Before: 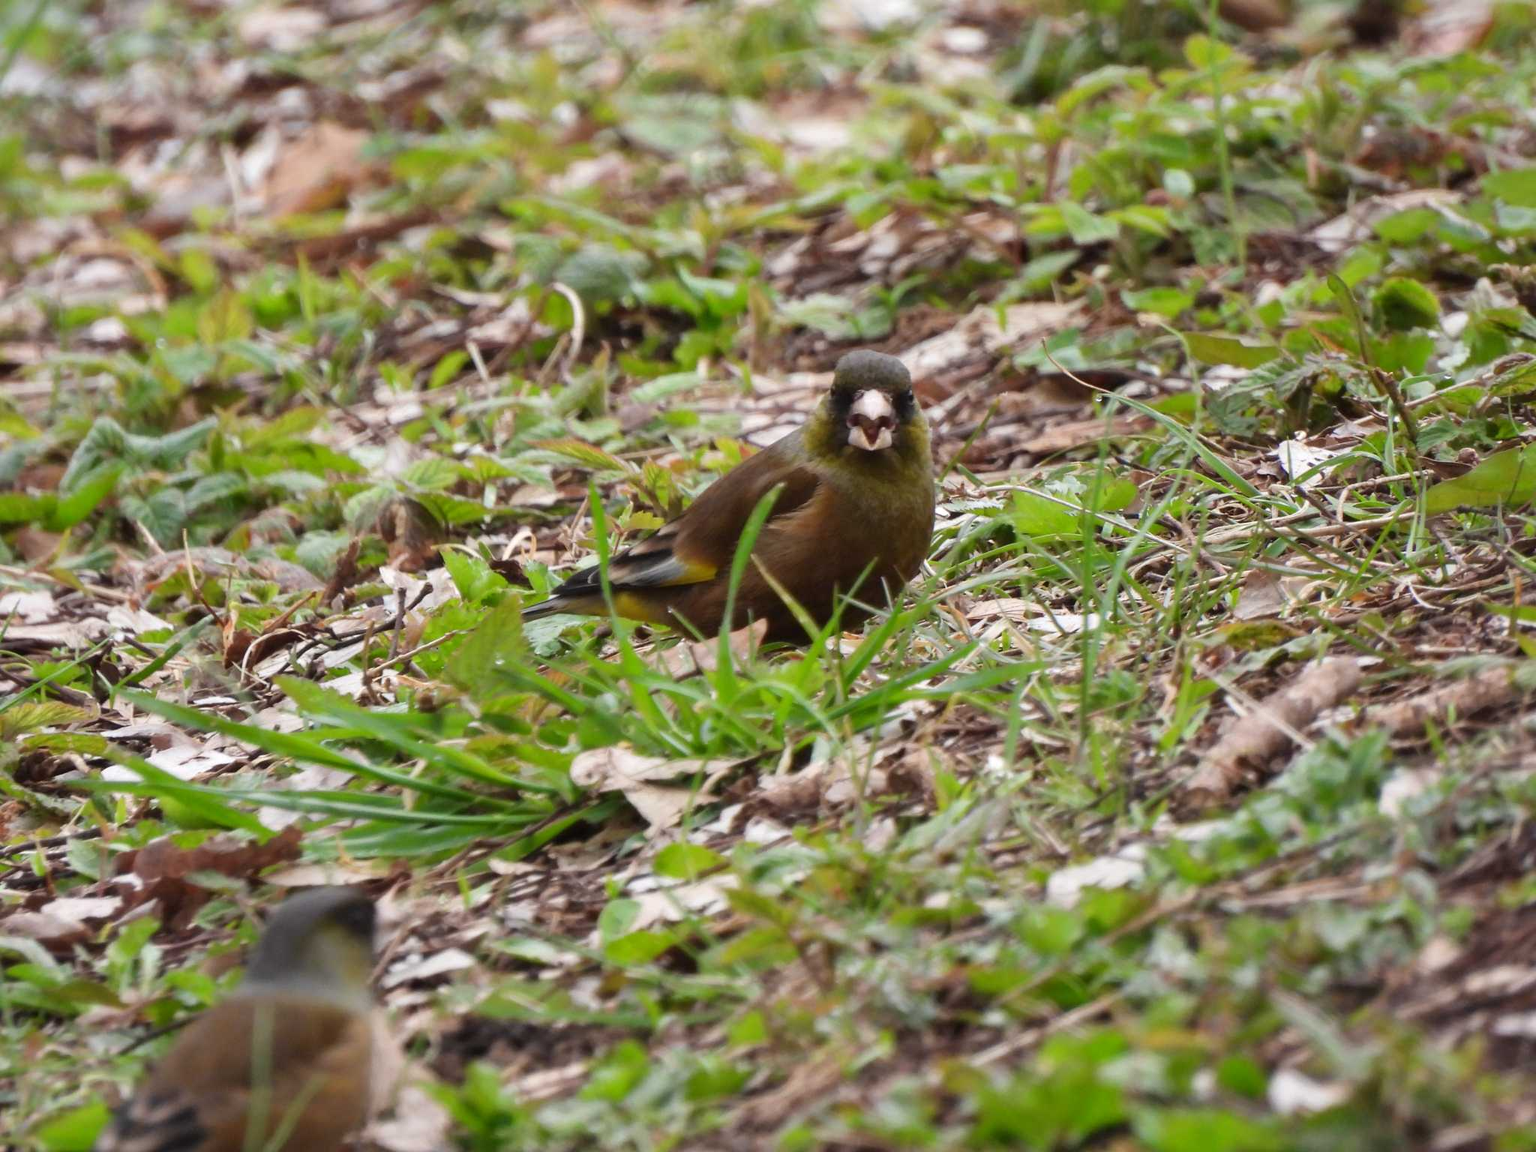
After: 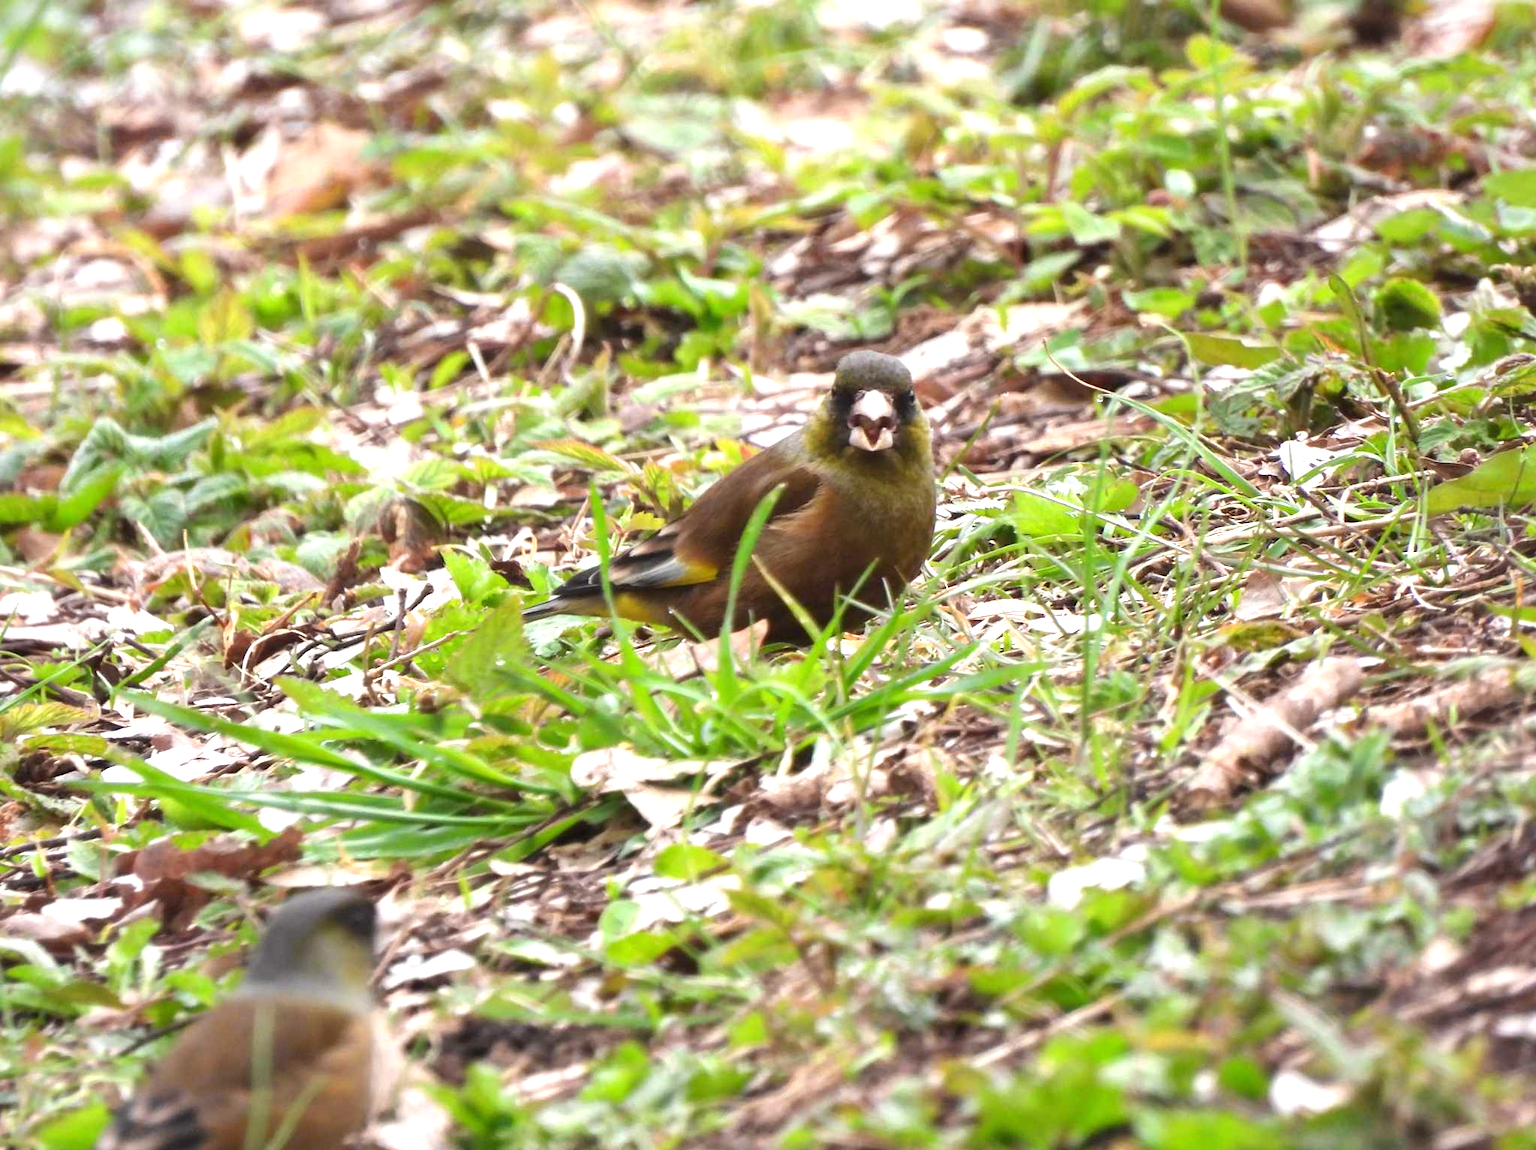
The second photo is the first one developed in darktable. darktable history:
exposure: black level correction 0, exposure 0.95 EV, compensate exposure bias true, compensate highlight preservation false
crop: top 0.05%, bottom 0.098%
